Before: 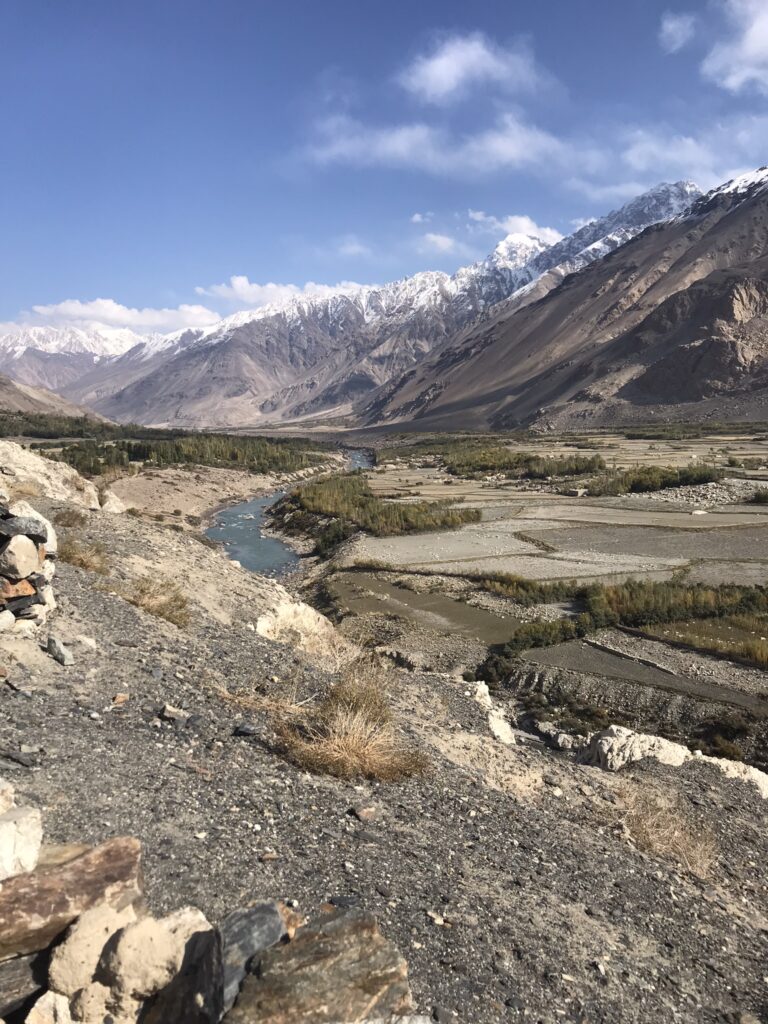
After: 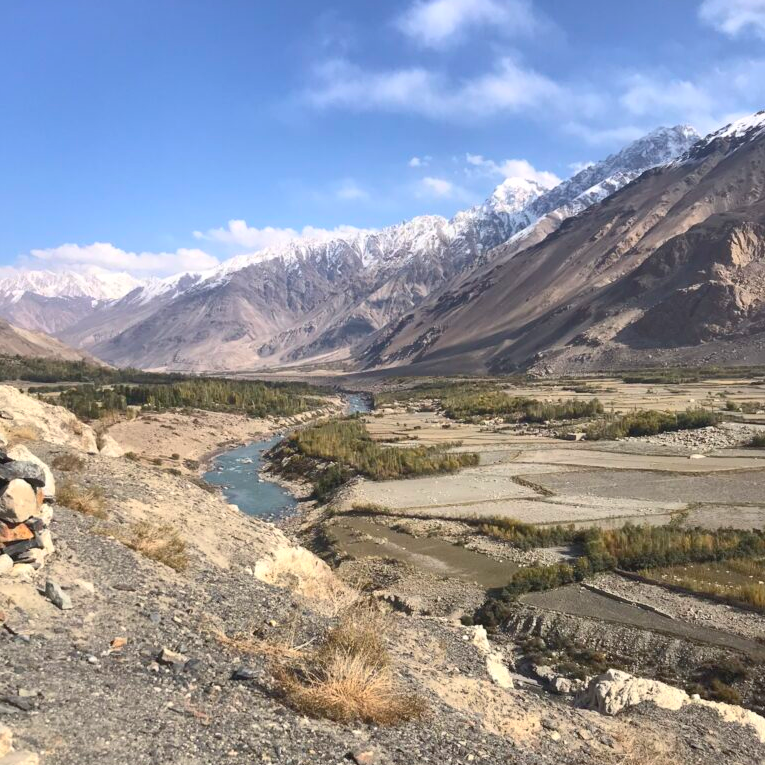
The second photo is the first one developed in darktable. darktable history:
contrast brightness saturation: contrast 0.2, brightness 0.15, saturation 0.14
crop: left 0.387%, top 5.469%, bottom 19.809%
exposure: exposure 0.02 EV, compensate highlight preservation false
shadows and highlights: on, module defaults
